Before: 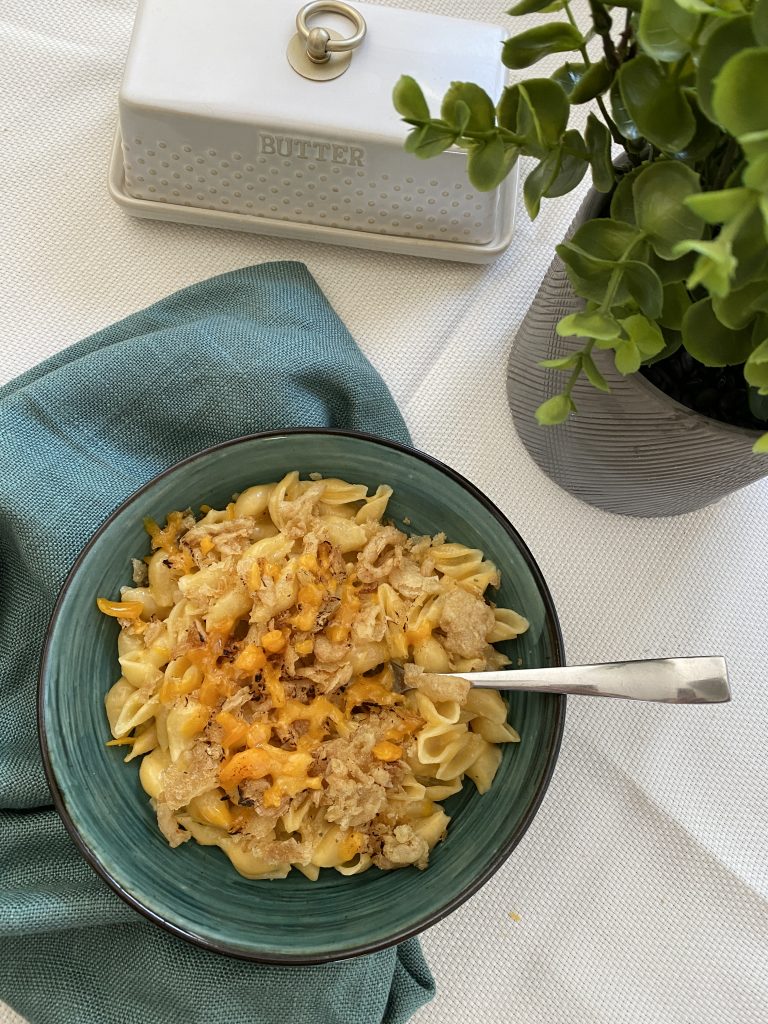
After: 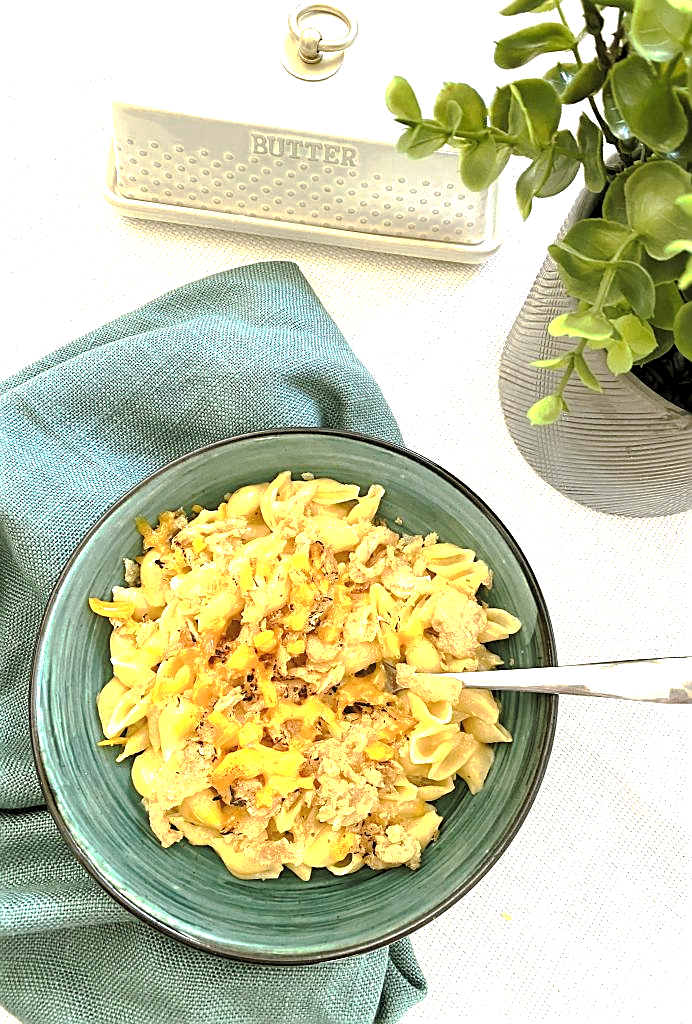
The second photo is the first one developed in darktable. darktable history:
color balance: mode lift, gamma, gain (sRGB), lift [1.04, 1, 1, 0.97], gamma [1.01, 1, 1, 0.97], gain [0.96, 1, 1, 0.97]
sharpen: on, module defaults
contrast brightness saturation: saturation -0.05
rgb levels: levels [[0.01, 0.419, 0.839], [0, 0.5, 1], [0, 0.5, 1]]
crop and rotate: left 1.088%, right 8.807%
tone curve: curves: ch0 [(0, 0) (0.003, 0.01) (0.011, 0.014) (0.025, 0.029) (0.044, 0.051) (0.069, 0.072) (0.1, 0.097) (0.136, 0.123) (0.177, 0.16) (0.224, 0.2) (0.277, 0.248) (0.335, 0.305) (0.399, 0.37) (0.468, 0.454) (0.543, 0.534) (0.623, 0.609) (0.709, 0.681) (0.801, 0.752) (0.898, 0.841) (1, 1)], preserve colors none
exposure: black level correction 0, exposure 1.6 EV, compensate exposure bias true, compensate highlight preservation false
